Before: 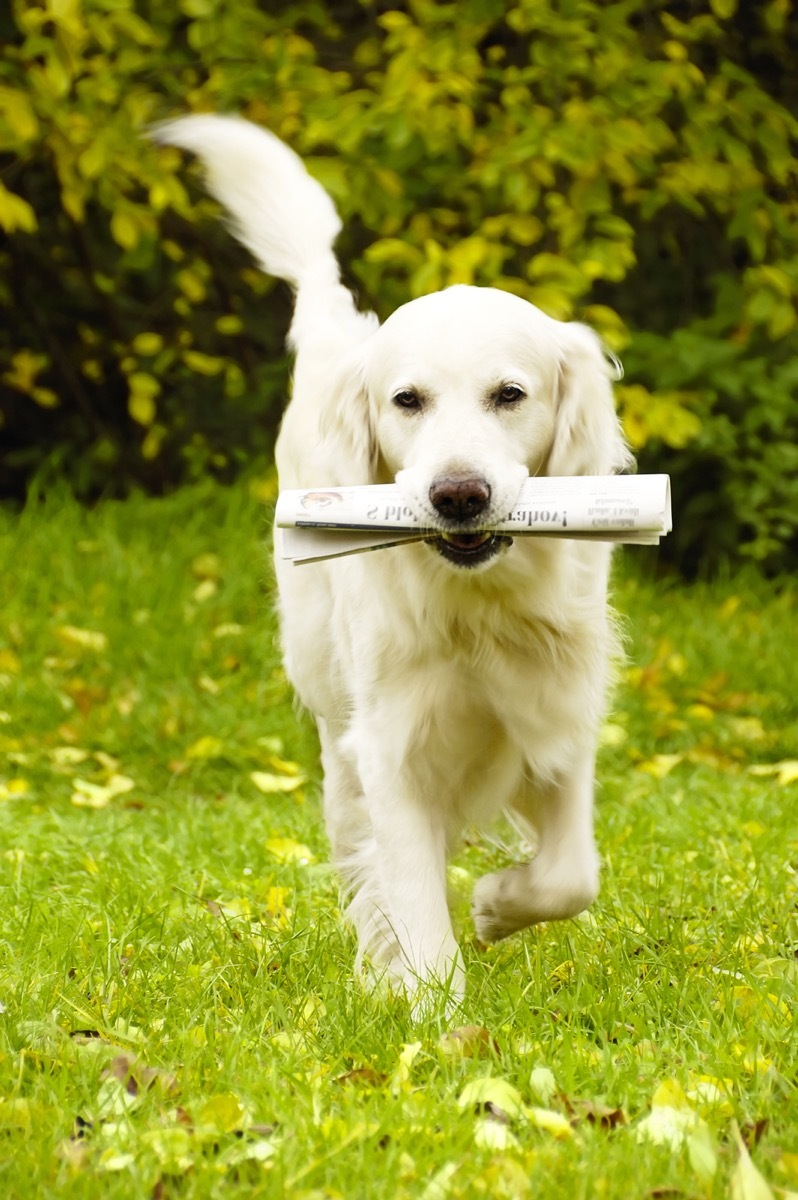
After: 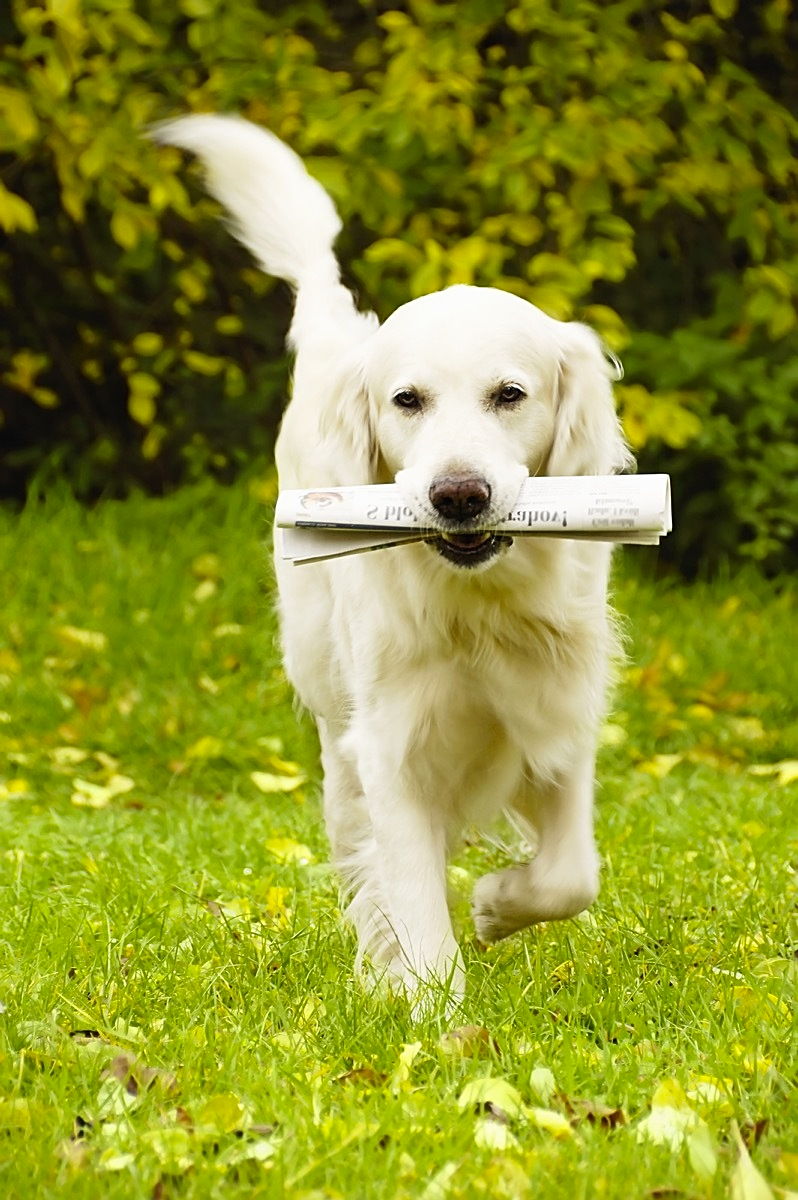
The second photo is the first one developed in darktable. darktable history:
sharpen: on, module defaults
contrast brightness saturation: contrast -0.02, brightness -0.01, saturation 0.03
